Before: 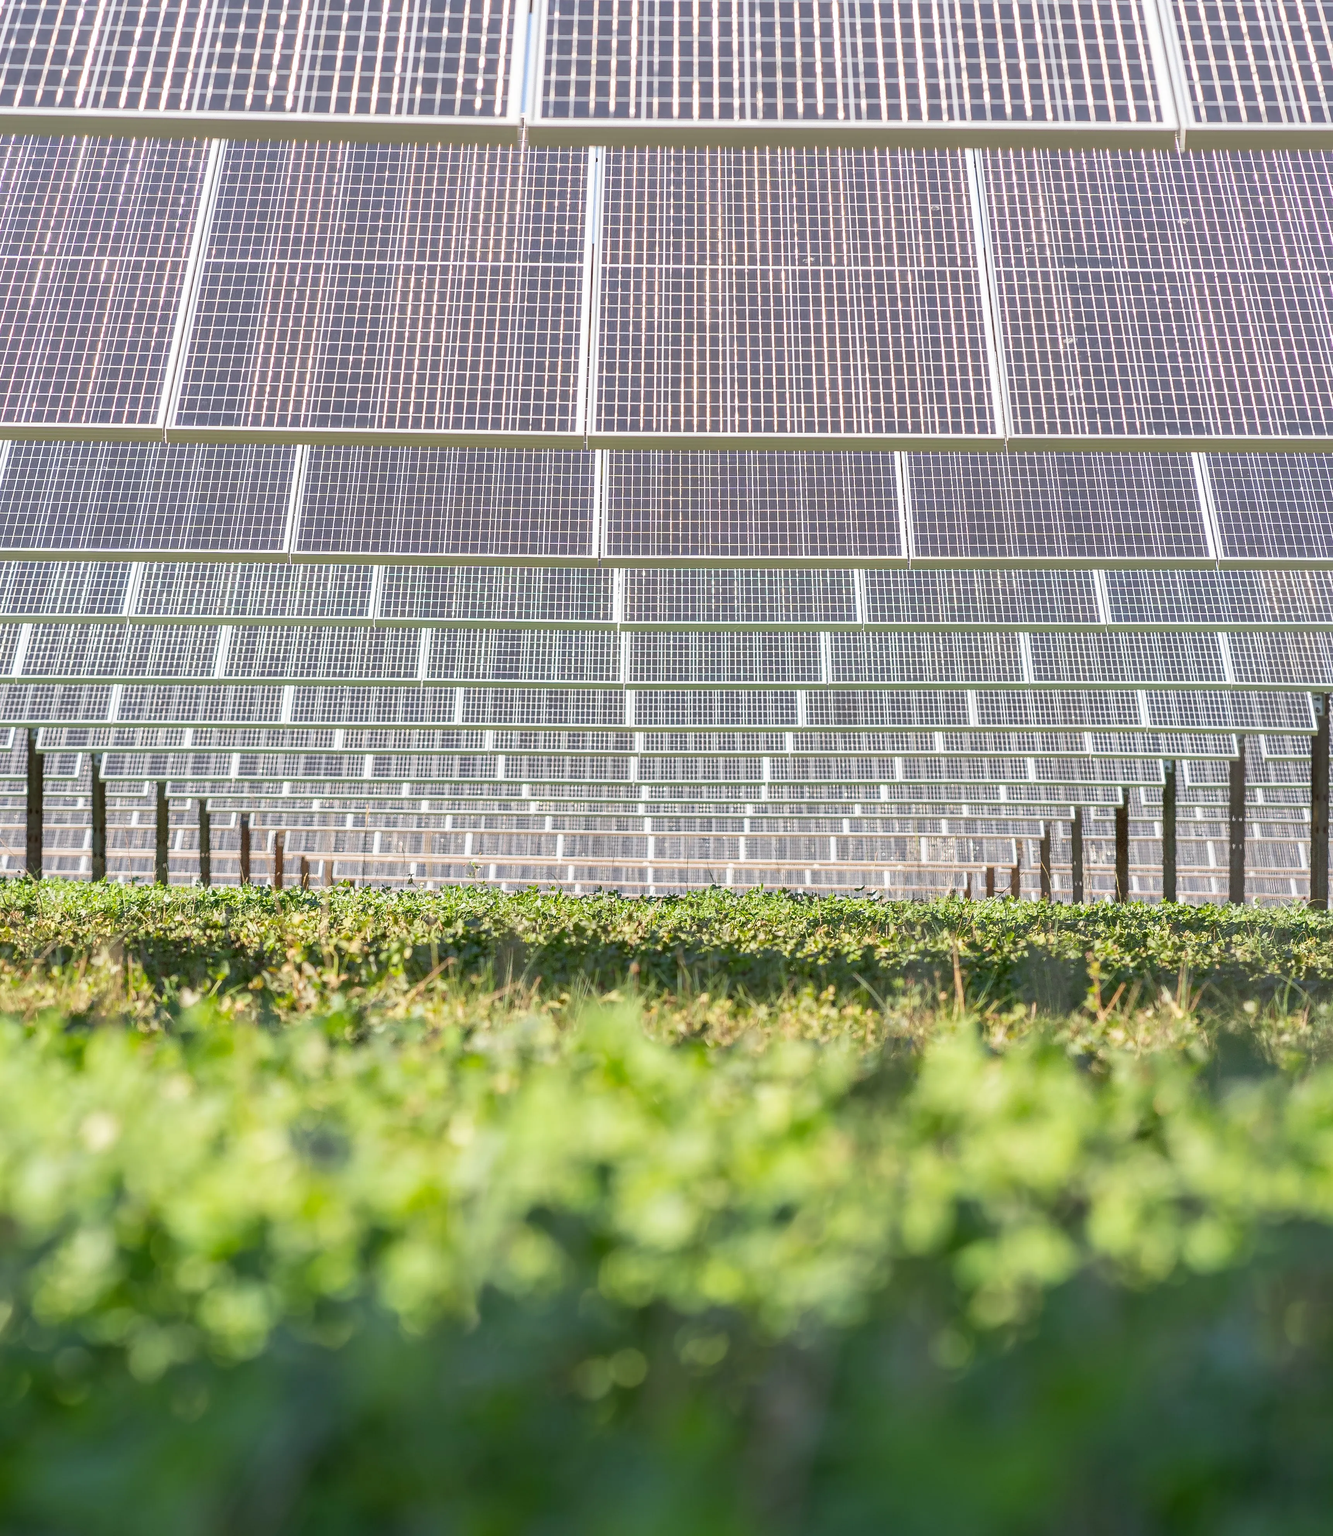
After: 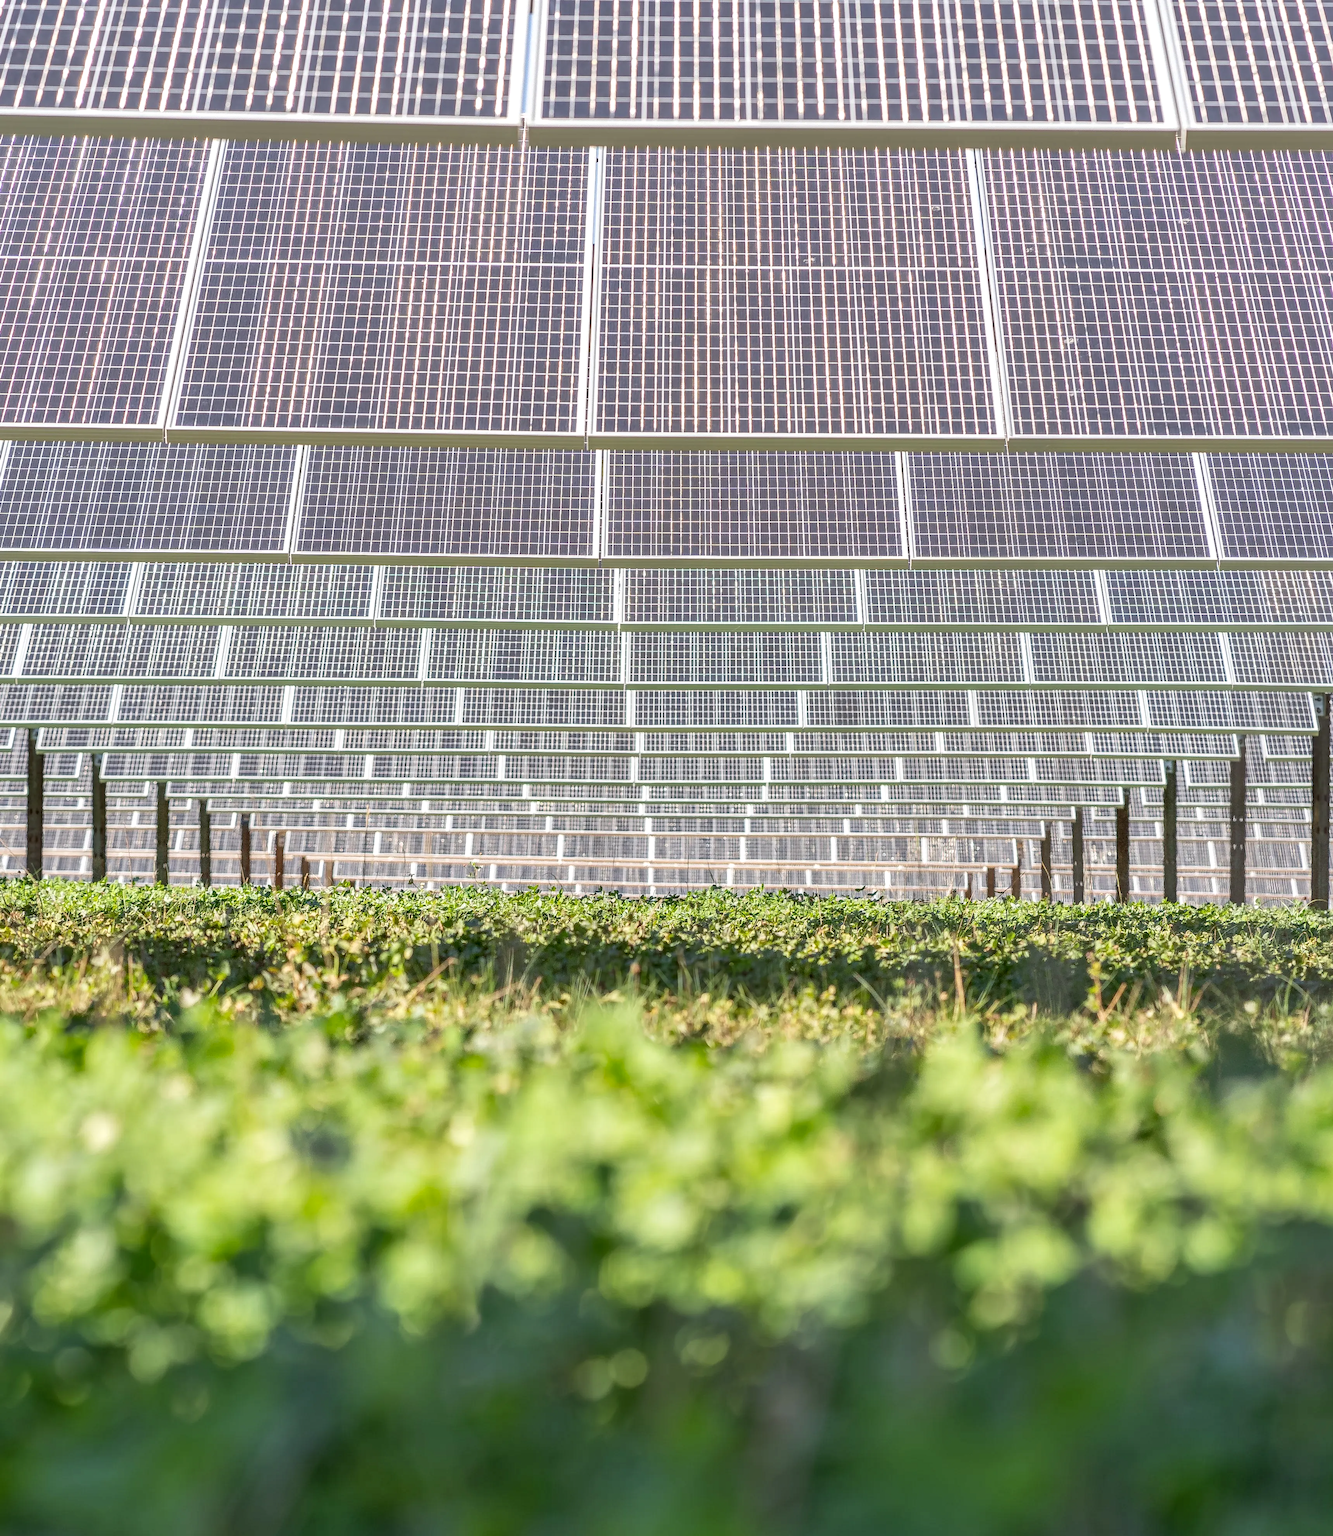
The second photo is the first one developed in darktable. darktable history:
shadows and highlights: shadows 37.27, highlights -28.18, soften with gaussian
local contrast: on, module defaults
